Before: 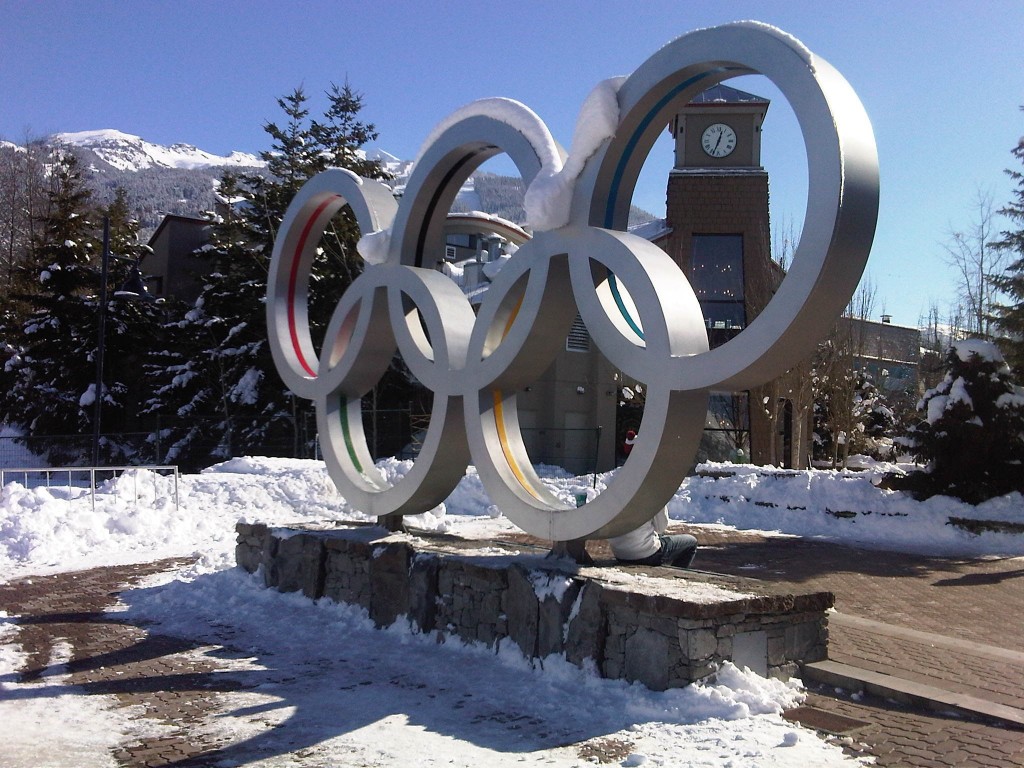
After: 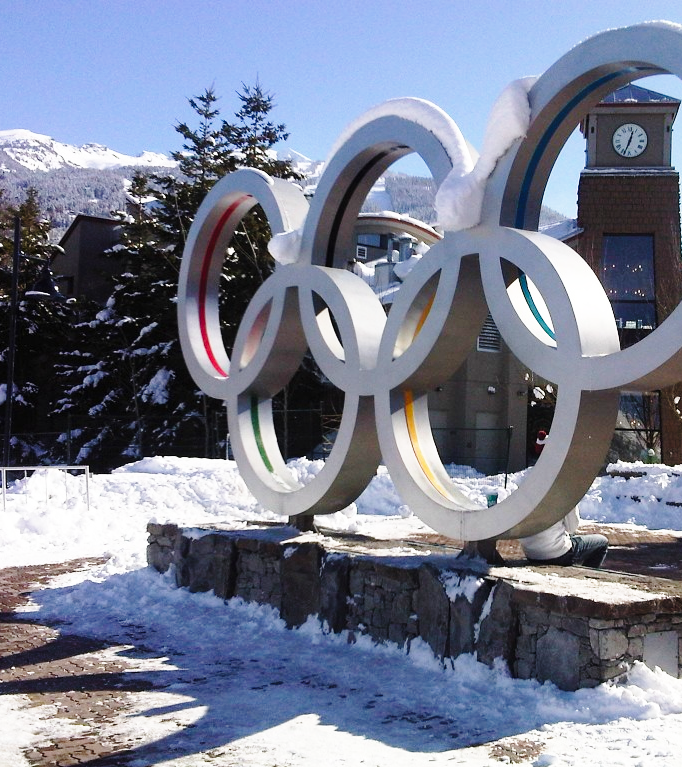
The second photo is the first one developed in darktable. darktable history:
base curve: curves: ch0 [(0, 0) (0.028, 0.03) (0.121, 0.232) (0.46, 0.748) (0.859, 0.968) (1, 1)], preserve colors none
crop and rotate: left 8.786%, right 24.548%
